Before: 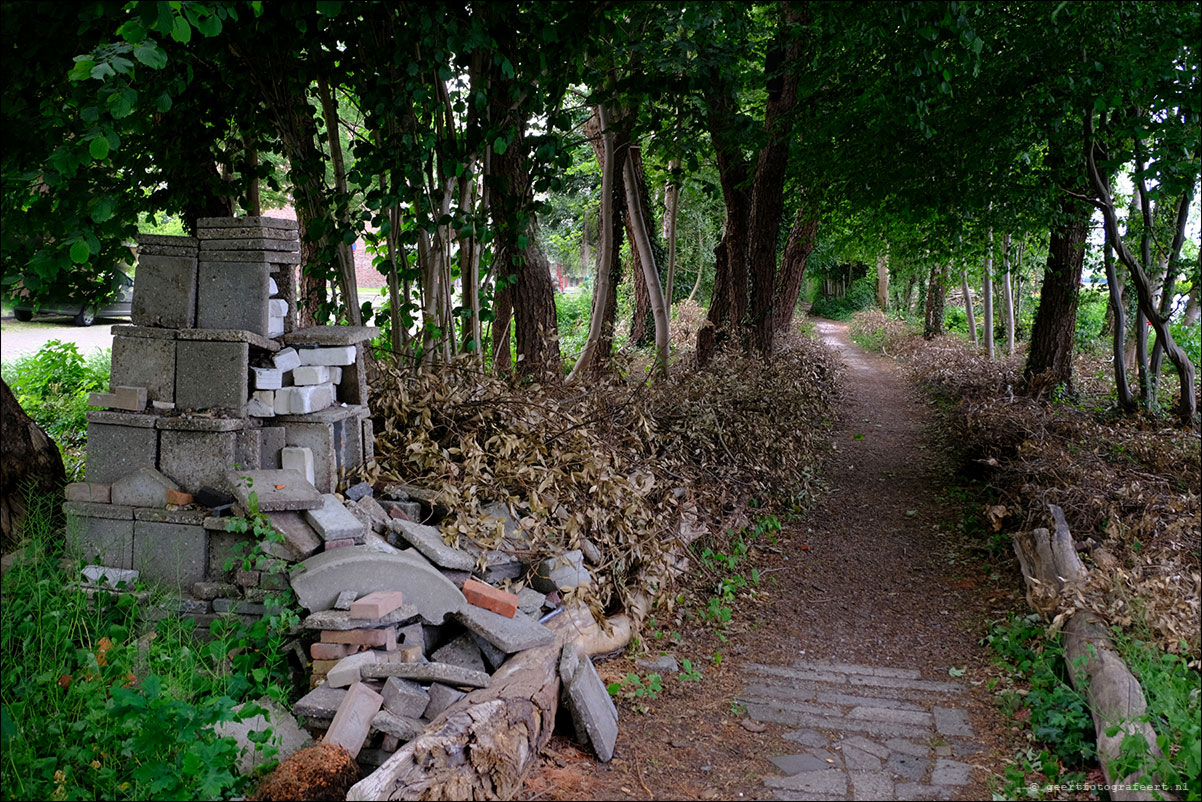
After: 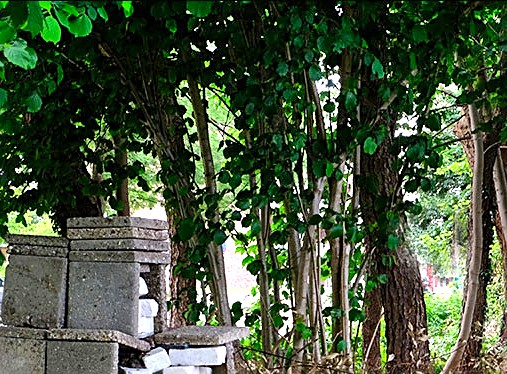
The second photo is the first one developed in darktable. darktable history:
contrast brightness saturation: contrast 0.044, saturation 0.158
exposure: exposure 1 EV, compensate highlight preservation false
sharpen: on, module defaults
shadows and highlights: highlights color adjustment 49.59%, soften with gaussian
crop and rotate: left 10.831%, top 0.067%, right 46.927%, bottom 53.228%
